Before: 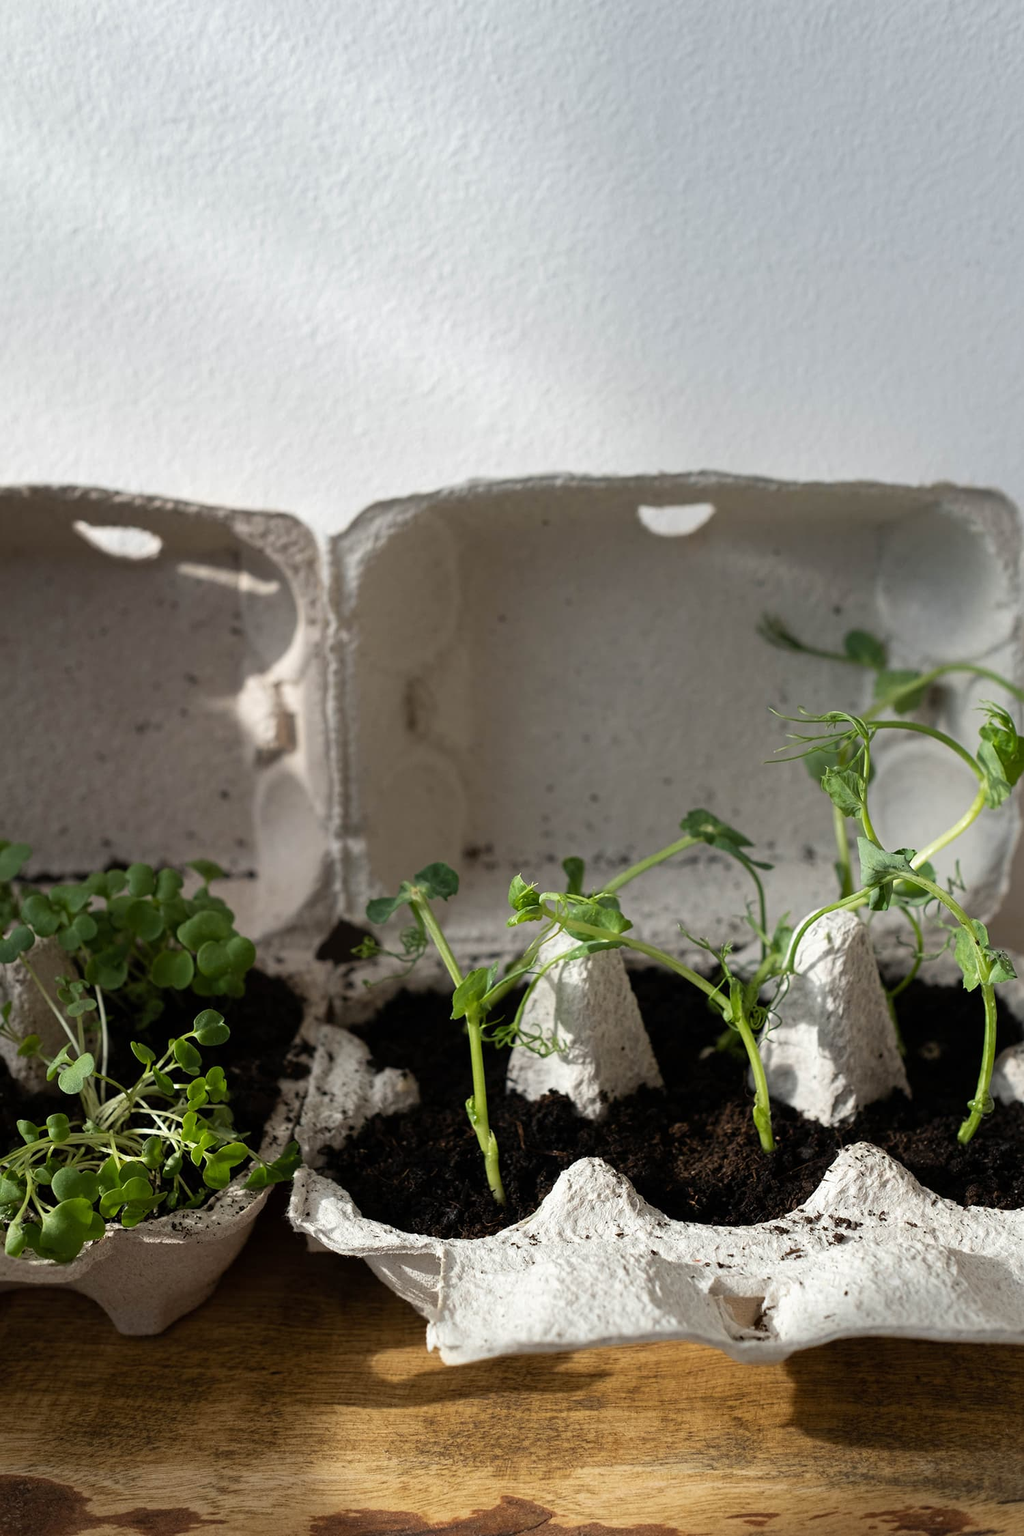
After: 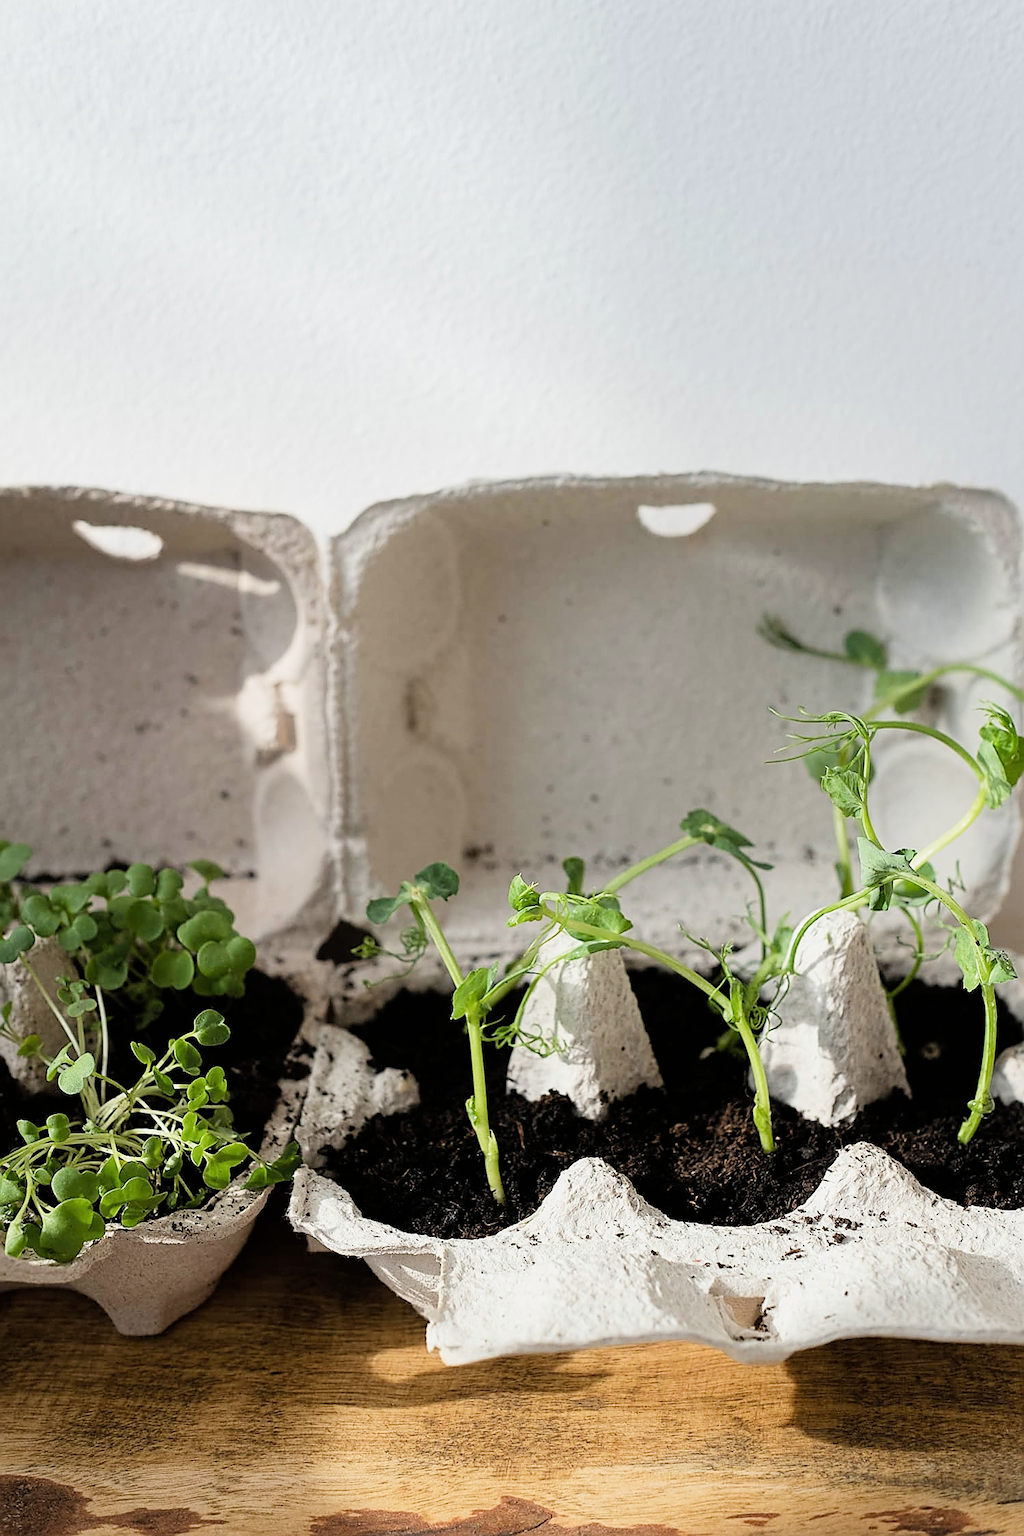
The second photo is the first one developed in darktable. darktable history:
filmic rgb: black relative exposure -7.65 EV, white relative exposure 4.56 EV, hardness 3.61
color balance: mode lift, gamma, gain (sRGB)
sharpen: radius 1.4, amount 1.25, threshold 0.7
exposure: black level correction 0, exposure 1.1 EV, compensate exposure bias true, compensate highlight preservation false
